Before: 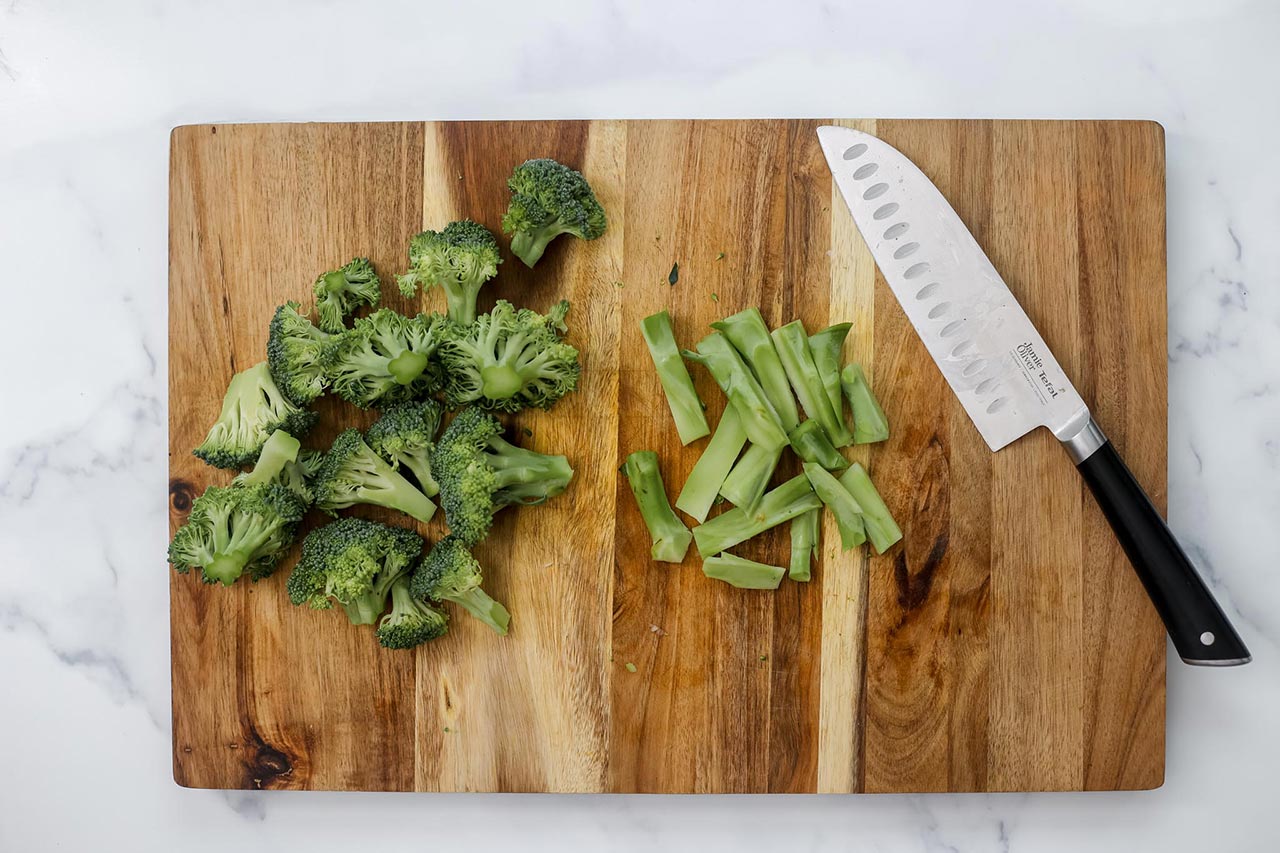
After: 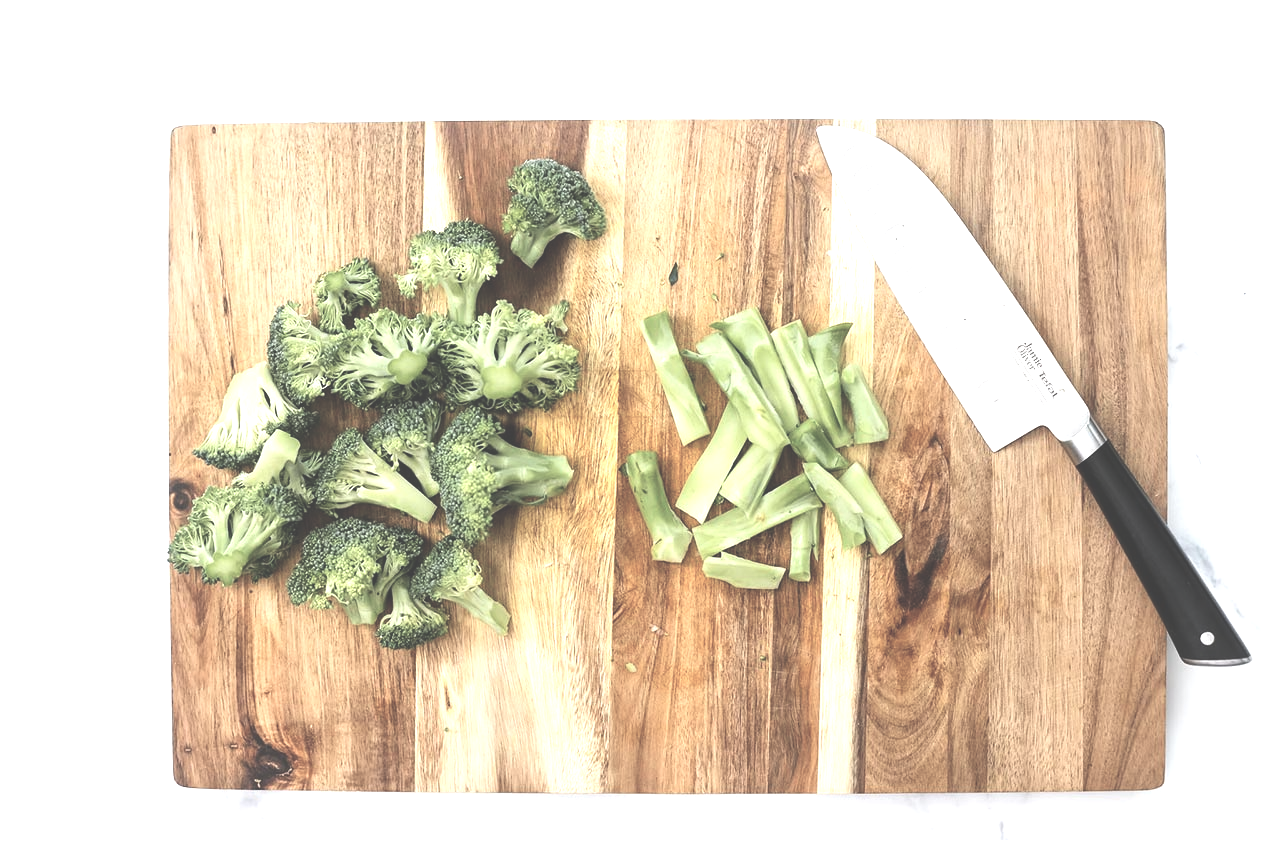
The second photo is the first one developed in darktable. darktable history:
exposure: black level correction -0.023, exposure 1.396 EV, compensate highlight preservation false
contrast brightness saturation: contrast 0.097, saturation -0.372
